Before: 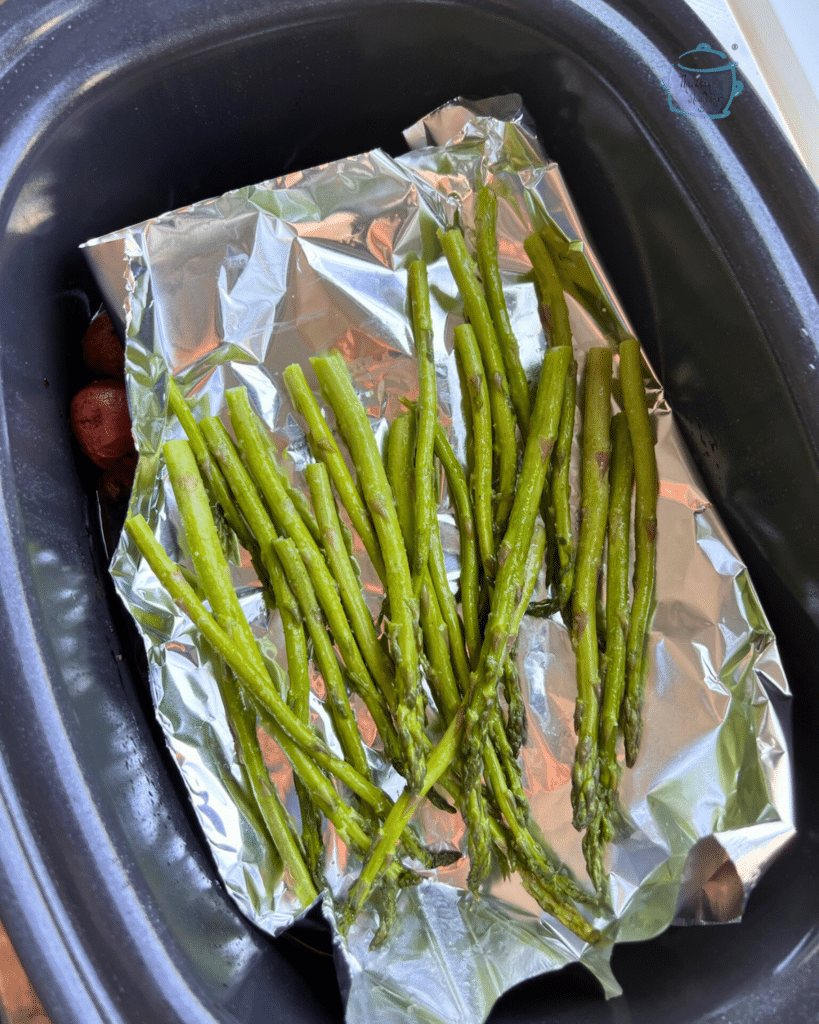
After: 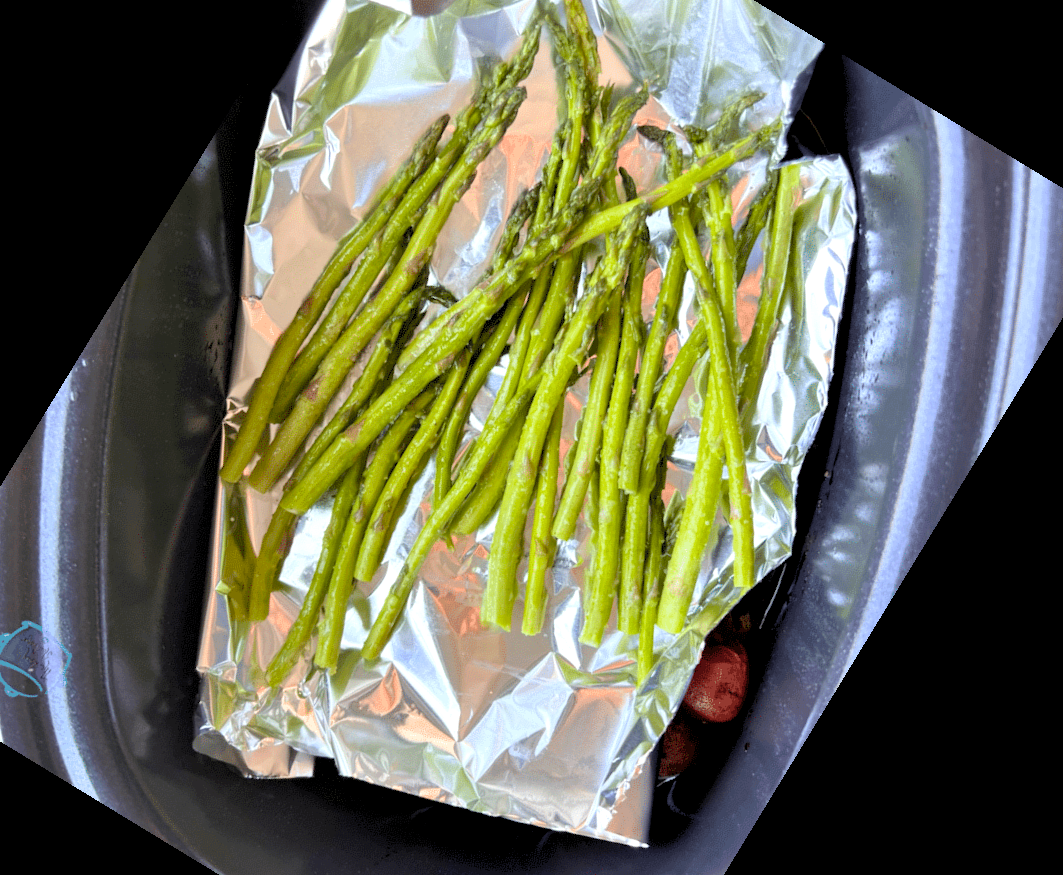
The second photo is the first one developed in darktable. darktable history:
levels: black 3.83%, white 90.64%, levels [0.044, 0.416, 0.908]
crop and rotate: angle 148.68°, left 9.111%, top 15.603%, right 4.588%, bottom 17.041%
